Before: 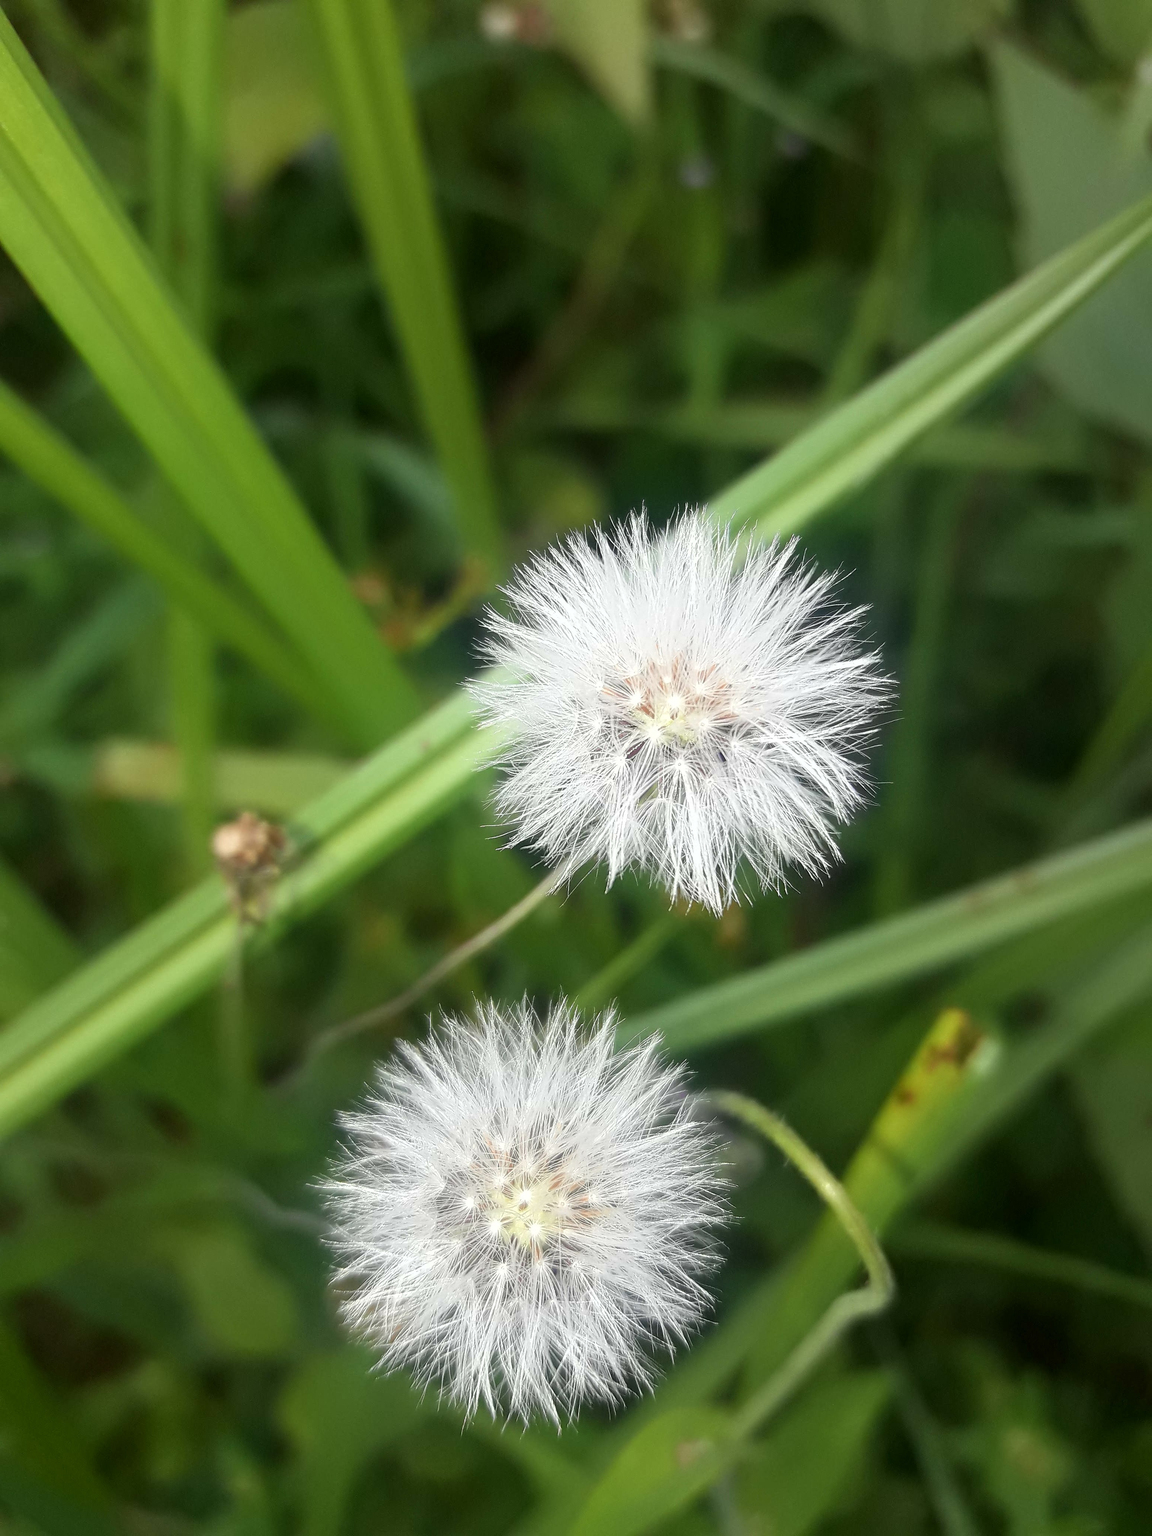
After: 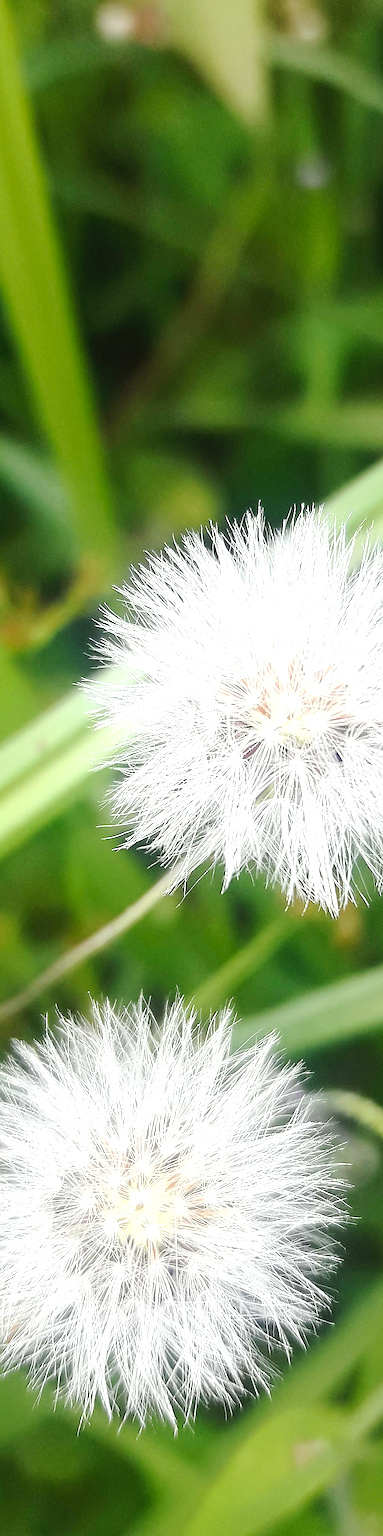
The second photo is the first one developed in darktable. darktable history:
sharpen: on, module defaults
tone curve: curves: ch0 [(0, 0) (0.003, 0.035) (0.011, 0.035) (0.025, 0.035) (0.044, 0.046) (0.069, 0.063) (0.1, 0.084) (0.136, 0.123) (0.177, 0.174) (0.224, 0.232) (0.277, 0.304) (0.335, 0.387) (0.399, 0.476) (0.468, 0.566) (0.543, 0.639) (0.623, 0.714) (0.709, 0.776) (0.801, 0.851) (0.898, 0.921) (1, 1)], preserve colors none
crop: left 33.36%, right 33.36%
exposure: black level correction -0.002, exposure 0.54 EV, compensate highlight preservation false
